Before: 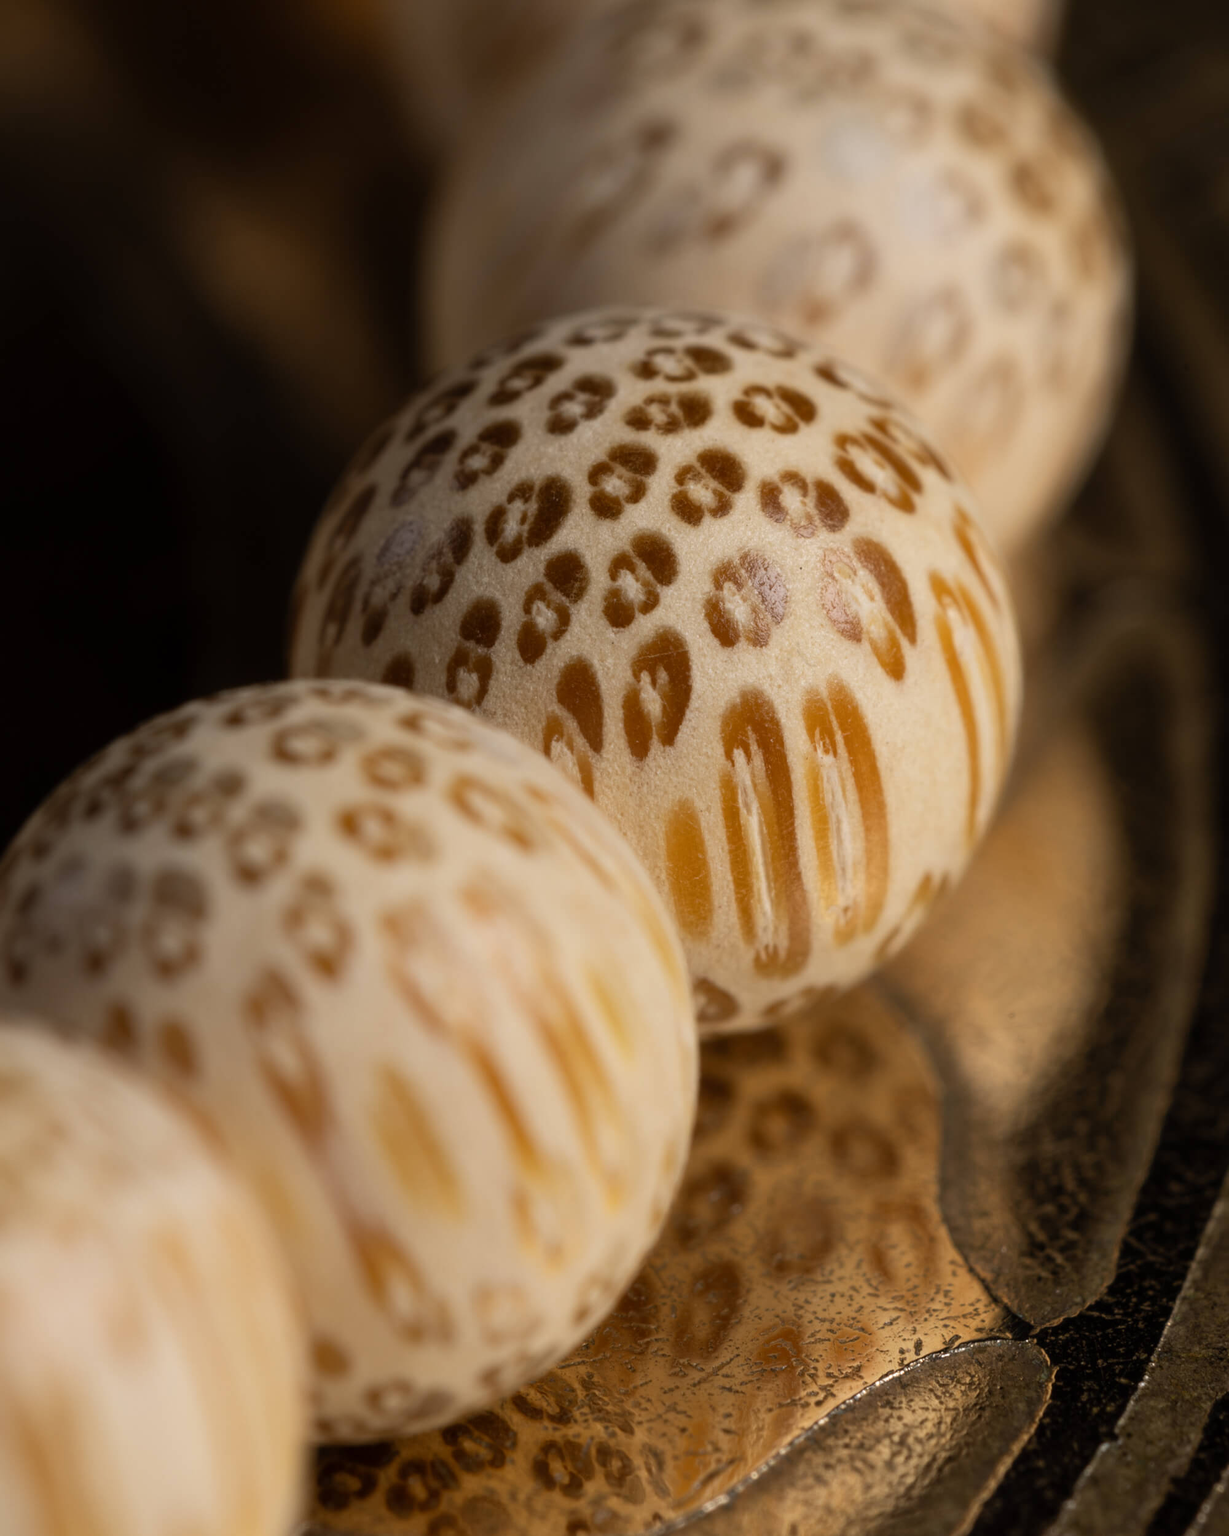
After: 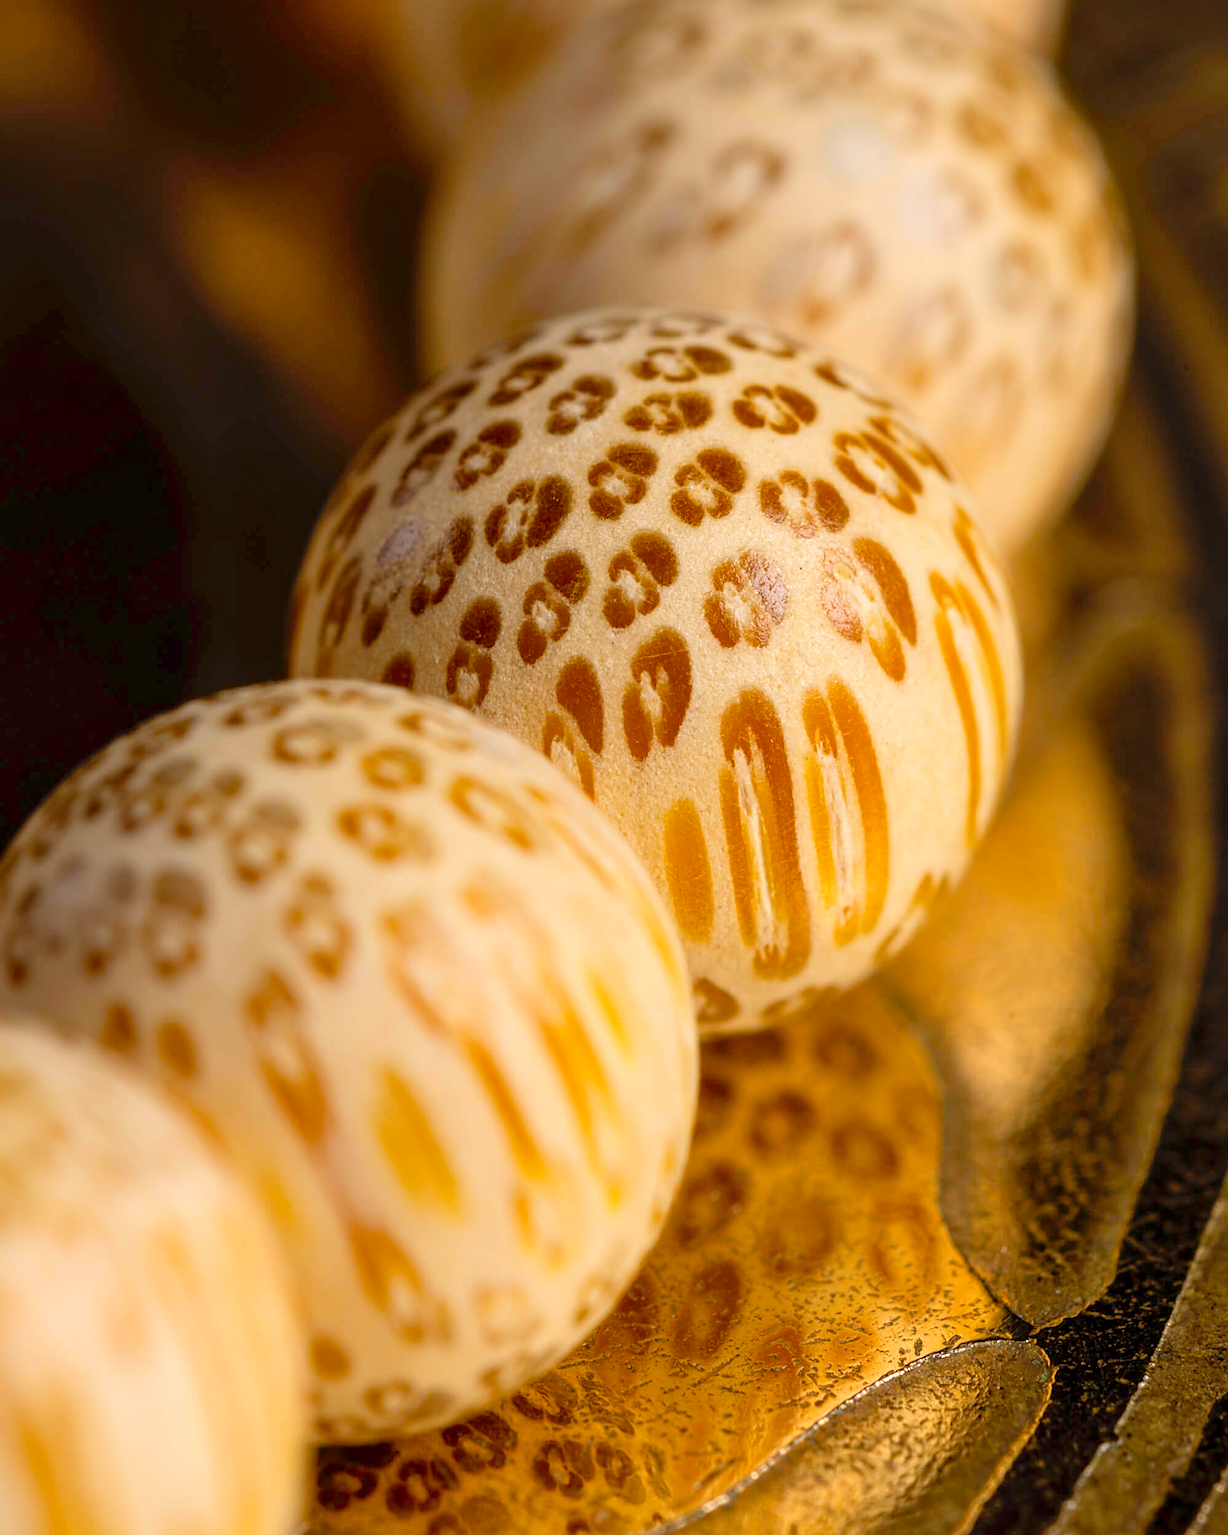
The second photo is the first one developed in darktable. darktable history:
sharpen: on, module defaults
local contrast: on, module defaults
levels: levels [0, 0.397, 0.955]
tone equalizer: on, module defaults
color balance rgb: perceptual saturation grading › global saturation 35.427%, global vibrance 12.464%
